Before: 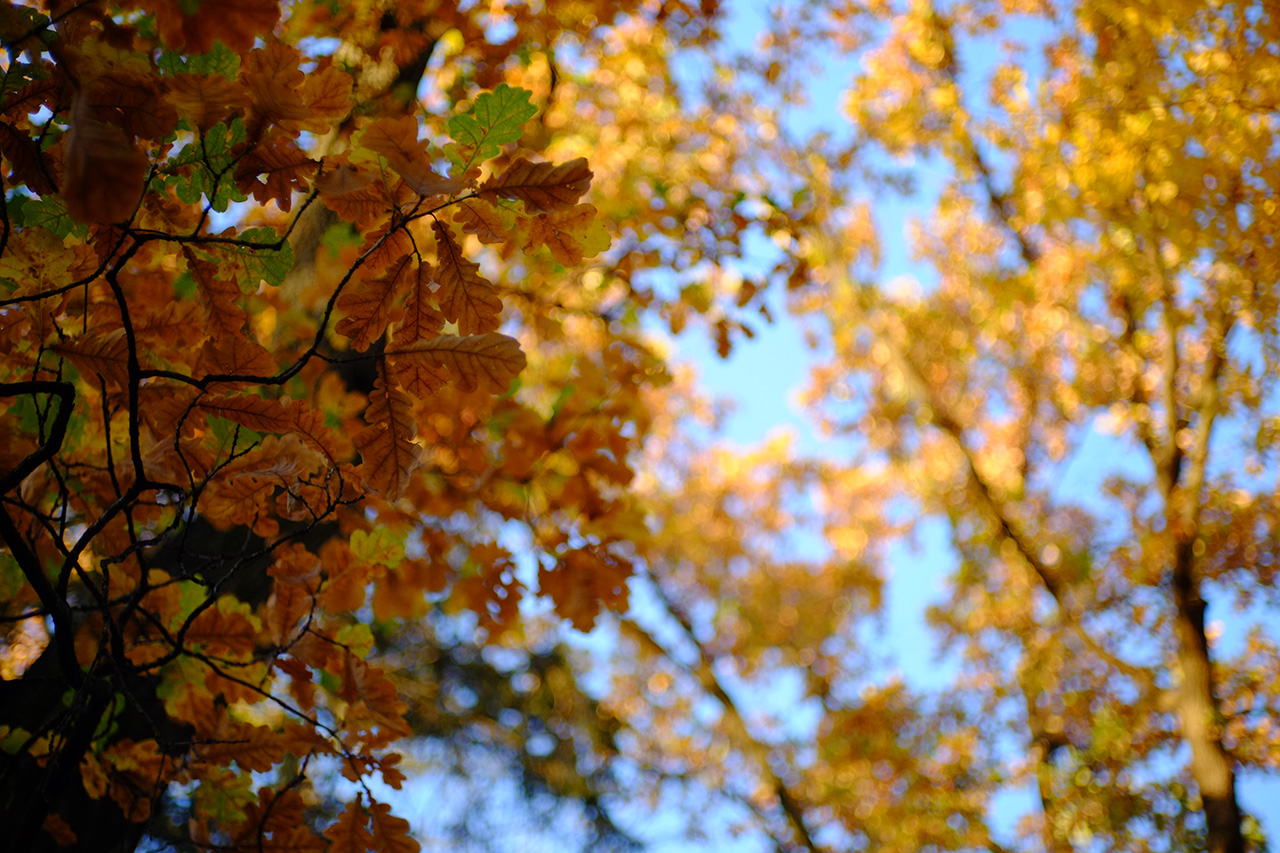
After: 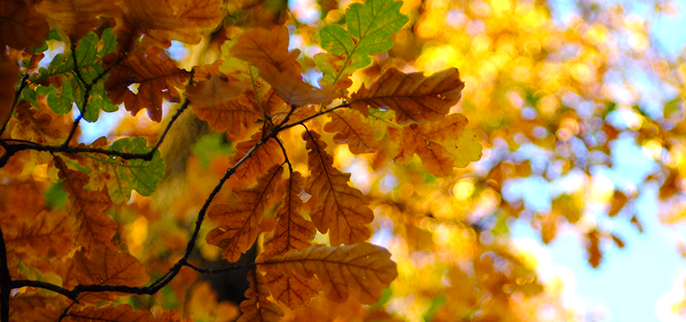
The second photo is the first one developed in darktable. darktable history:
color balance rgb: perceptual saturation grading › global saturation 10%, global vibrance 10%
exposure: black level correction 0, exposure 0.7 EV, compensate exposure bias true, compensate highlight preservation false
crop: left 10.121%, top 10.631%, right 36.218%, bottom 51.526%
